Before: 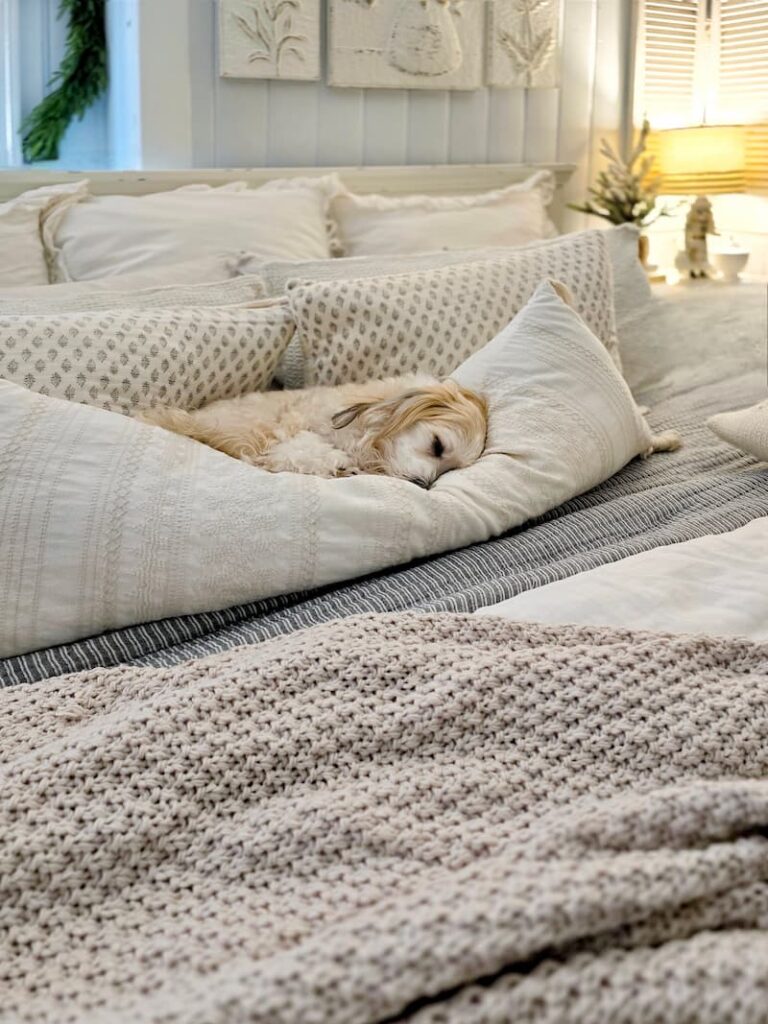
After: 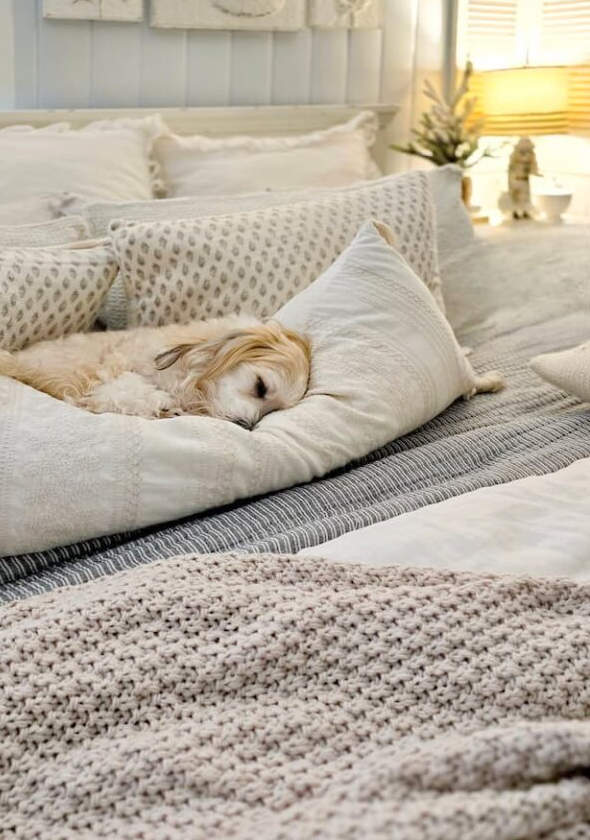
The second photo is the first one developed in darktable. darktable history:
crop: left 23.095%, top 5.827%, bottom 11.854%
levels: levels [0, 0.478, 1]
